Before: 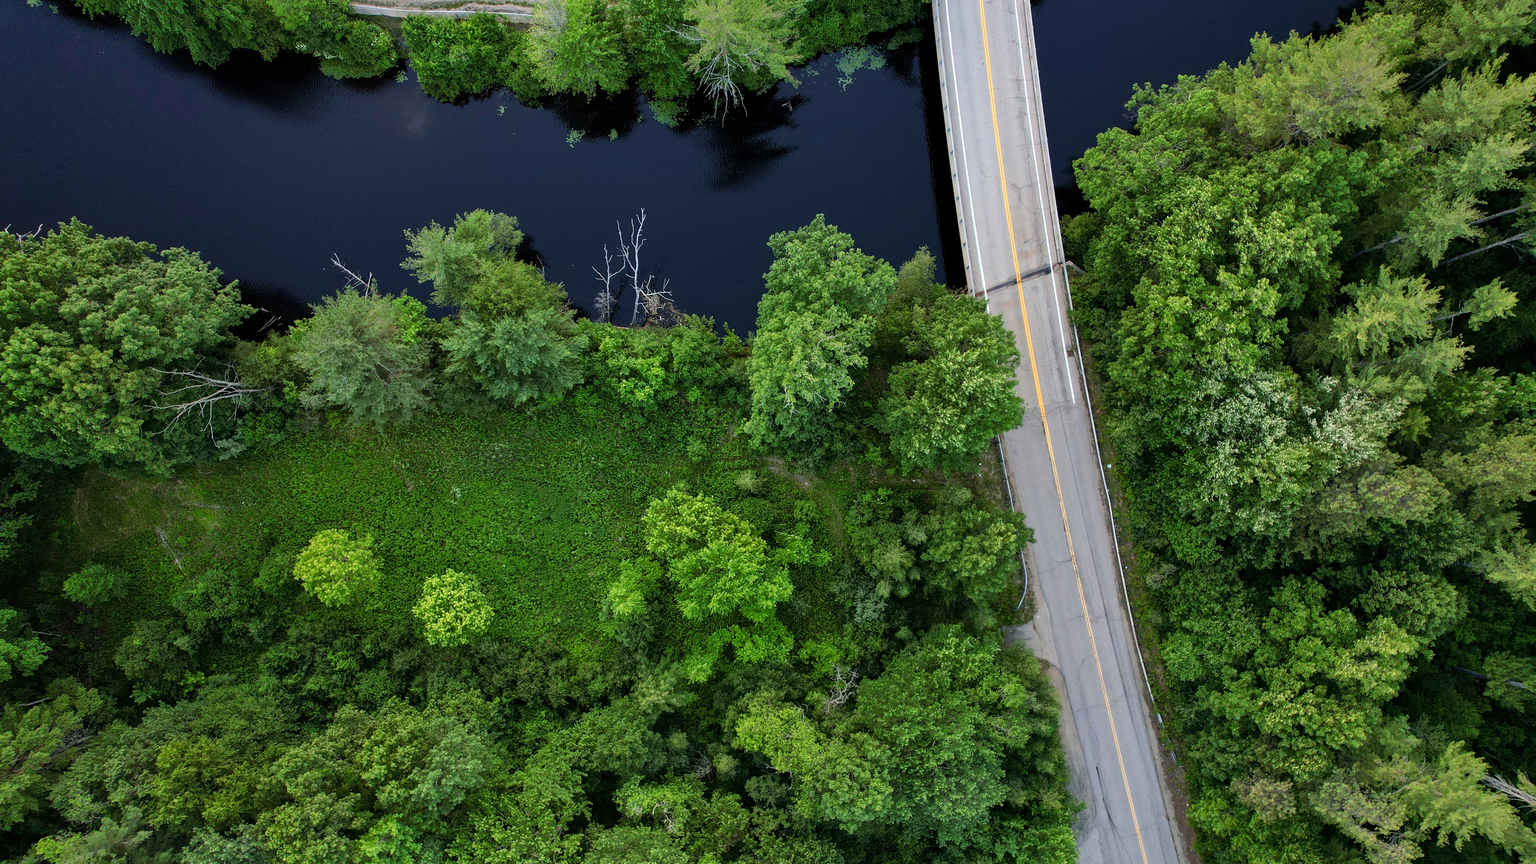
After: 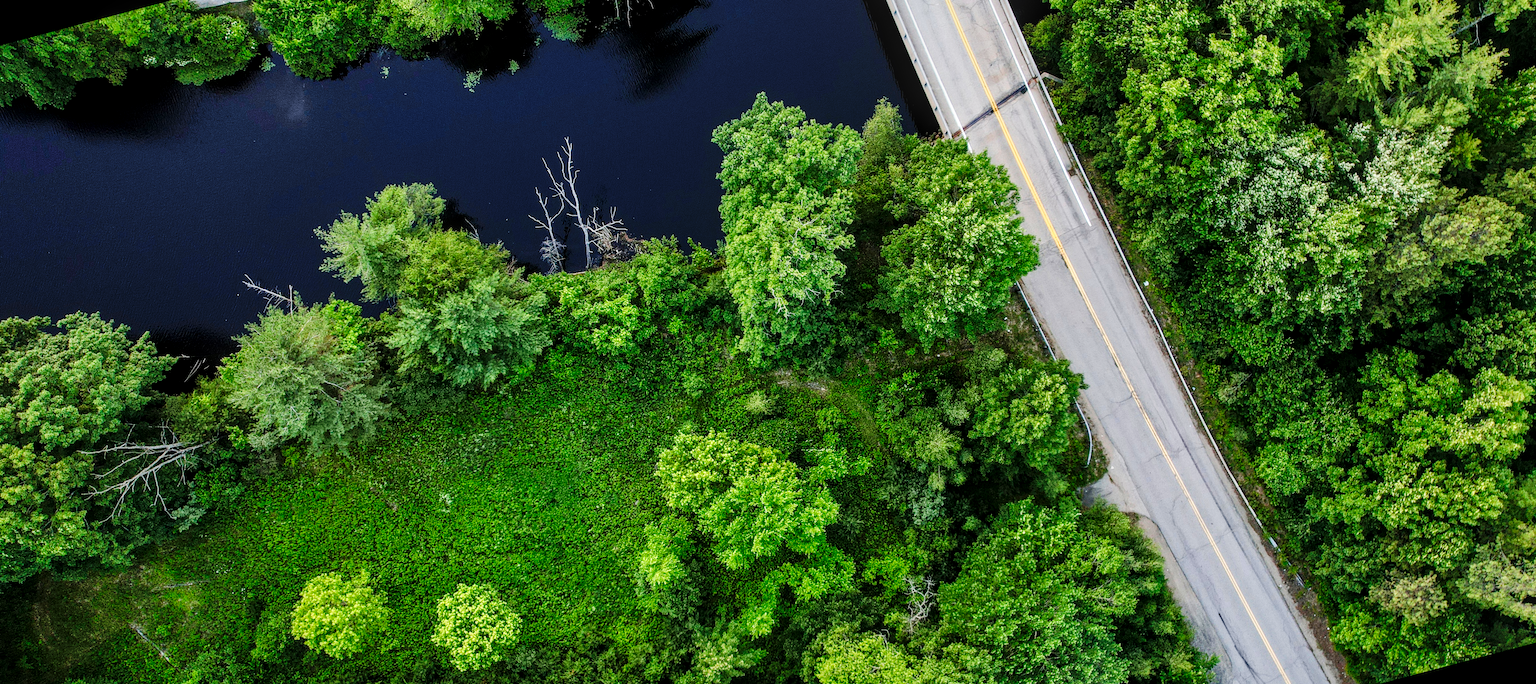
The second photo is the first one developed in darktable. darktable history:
base curve: curves: ch0 [(0, 0) (0.036, 0.025) (0.121, 0.166) (0.206, 0.329) (0.605, 0.79) (1, 1)], preserve colors none
local contrast: on, module defaults
rotate and perspective: rotation -14.8°, crop left 0.1, crop right 0.903, crop top 0.25, crop bottom 0.748
